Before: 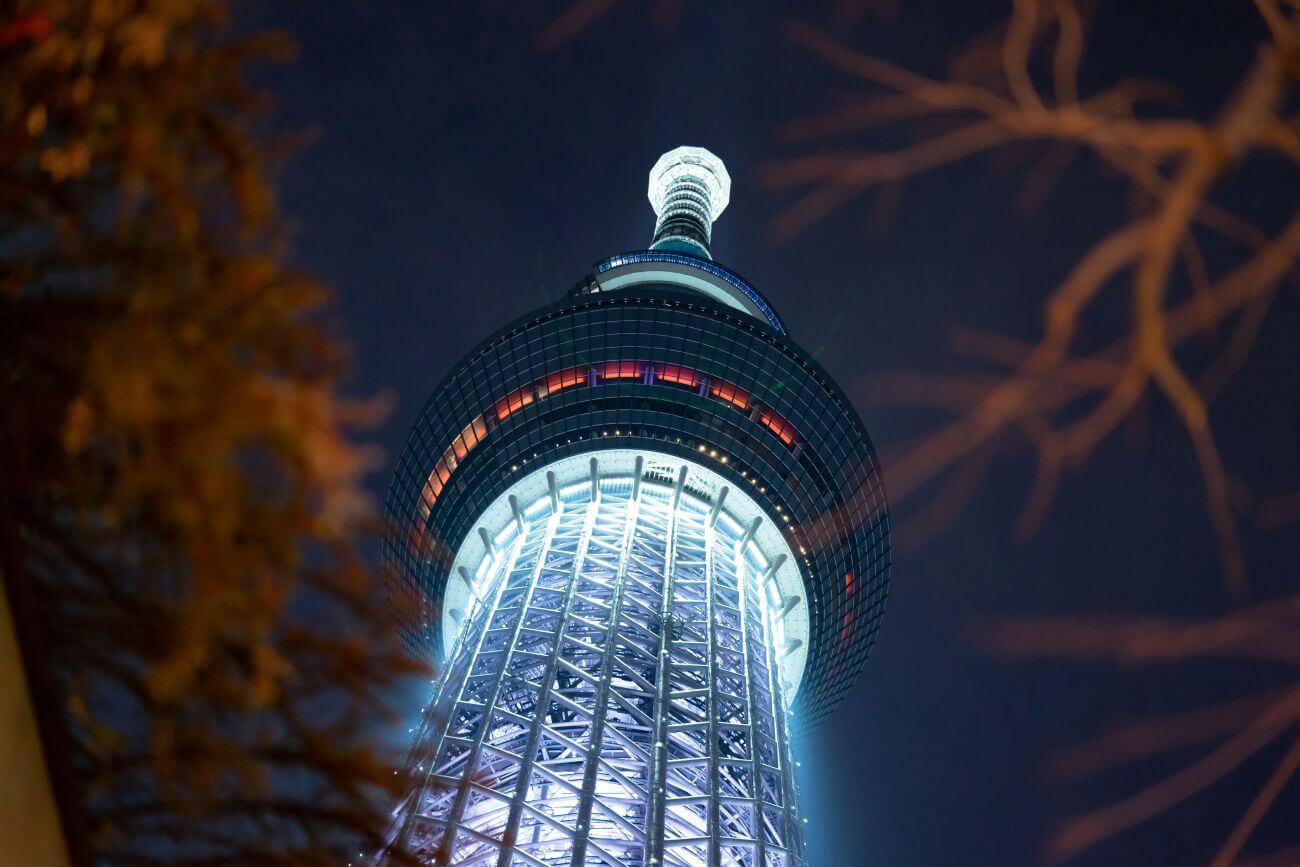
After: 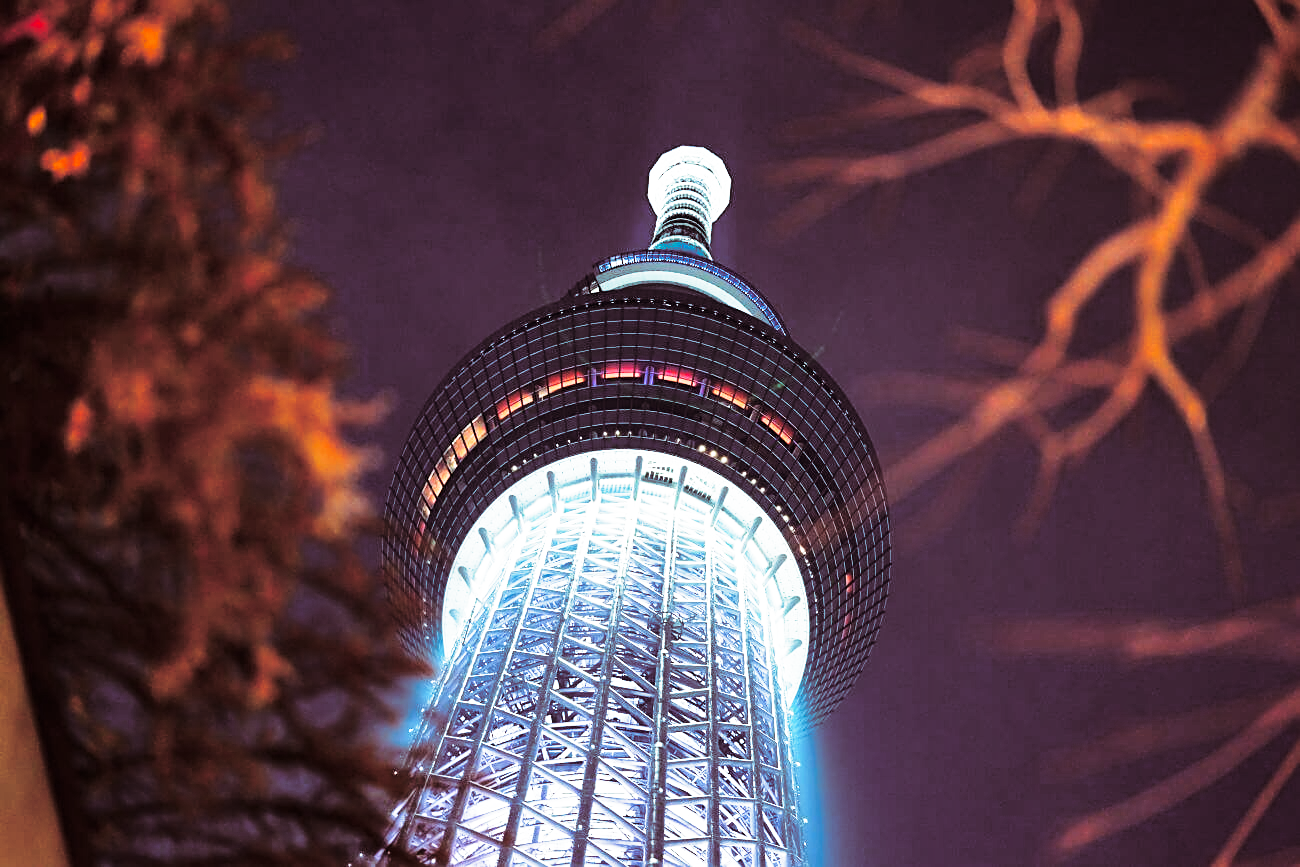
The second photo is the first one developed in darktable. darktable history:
sharpen: on, module defaults
shadows and highlights: soften with gaussian
split-toning: shadows › saturation 0.41, highlights › saturation 0, compress 33.55%
base curve: curves: ch0 [(0, 0) (0.026, 0.03) (0.109, 0.232) (0.351, 0.748) (0.669, 0.968) (1, 1)], preserve colors none
